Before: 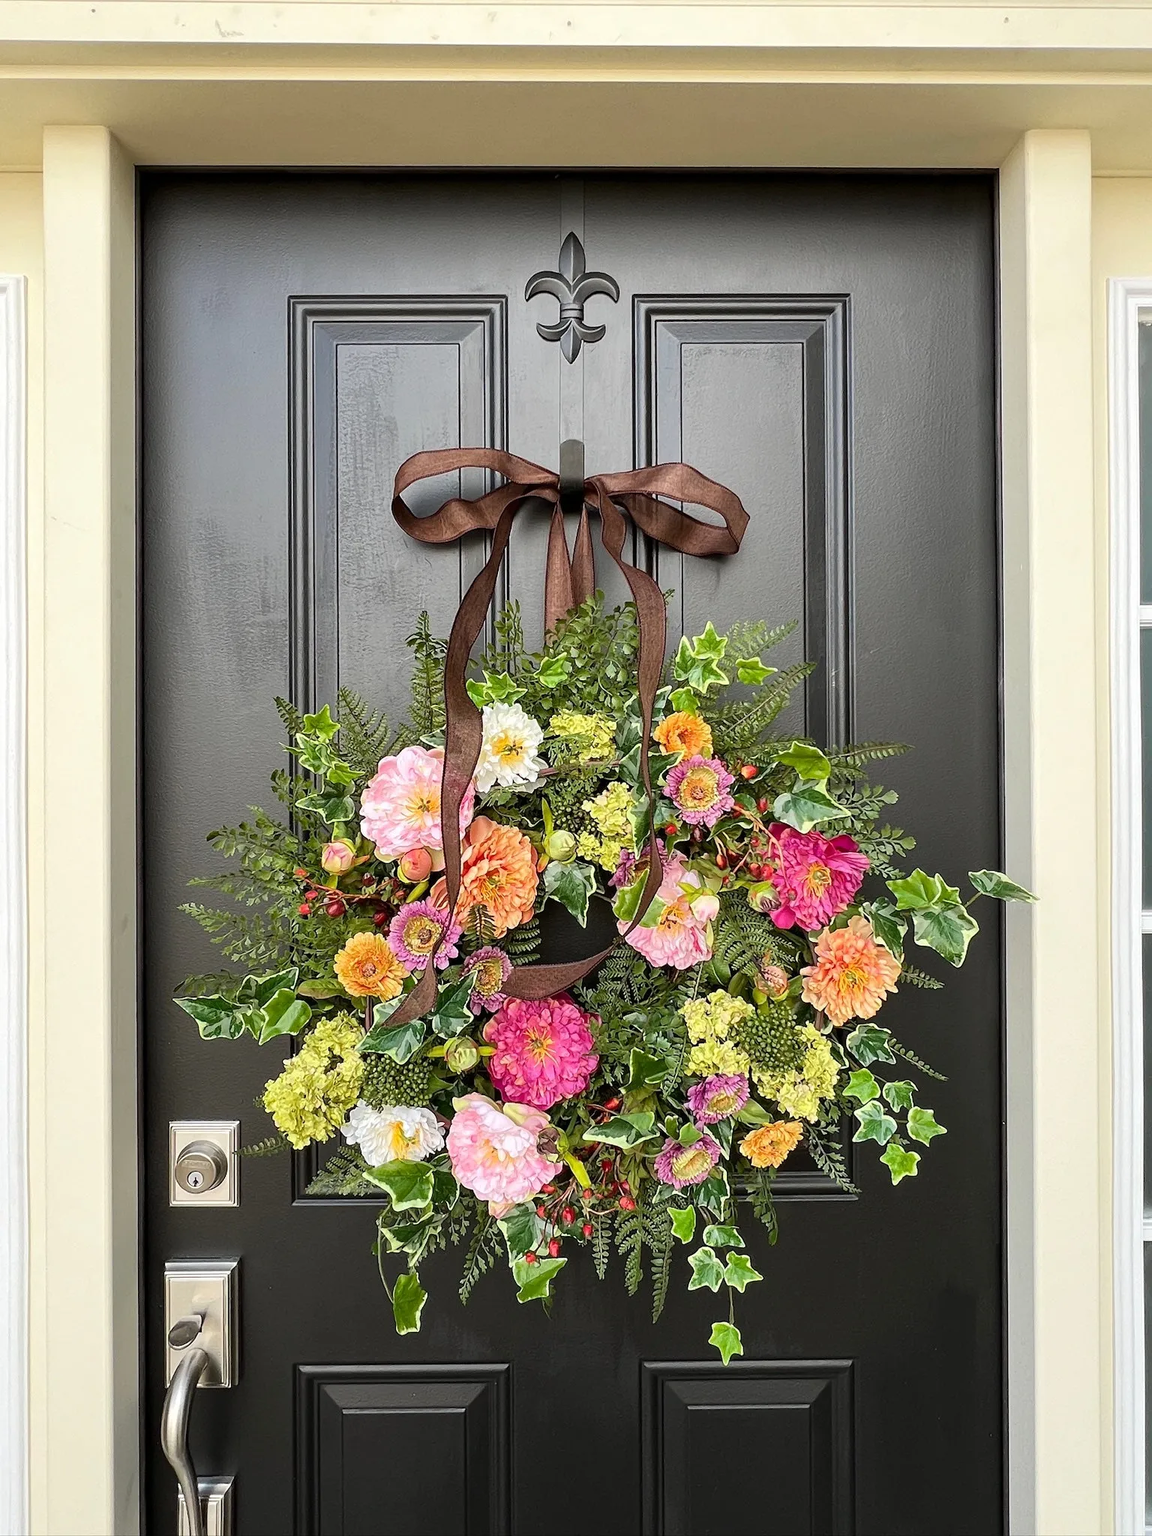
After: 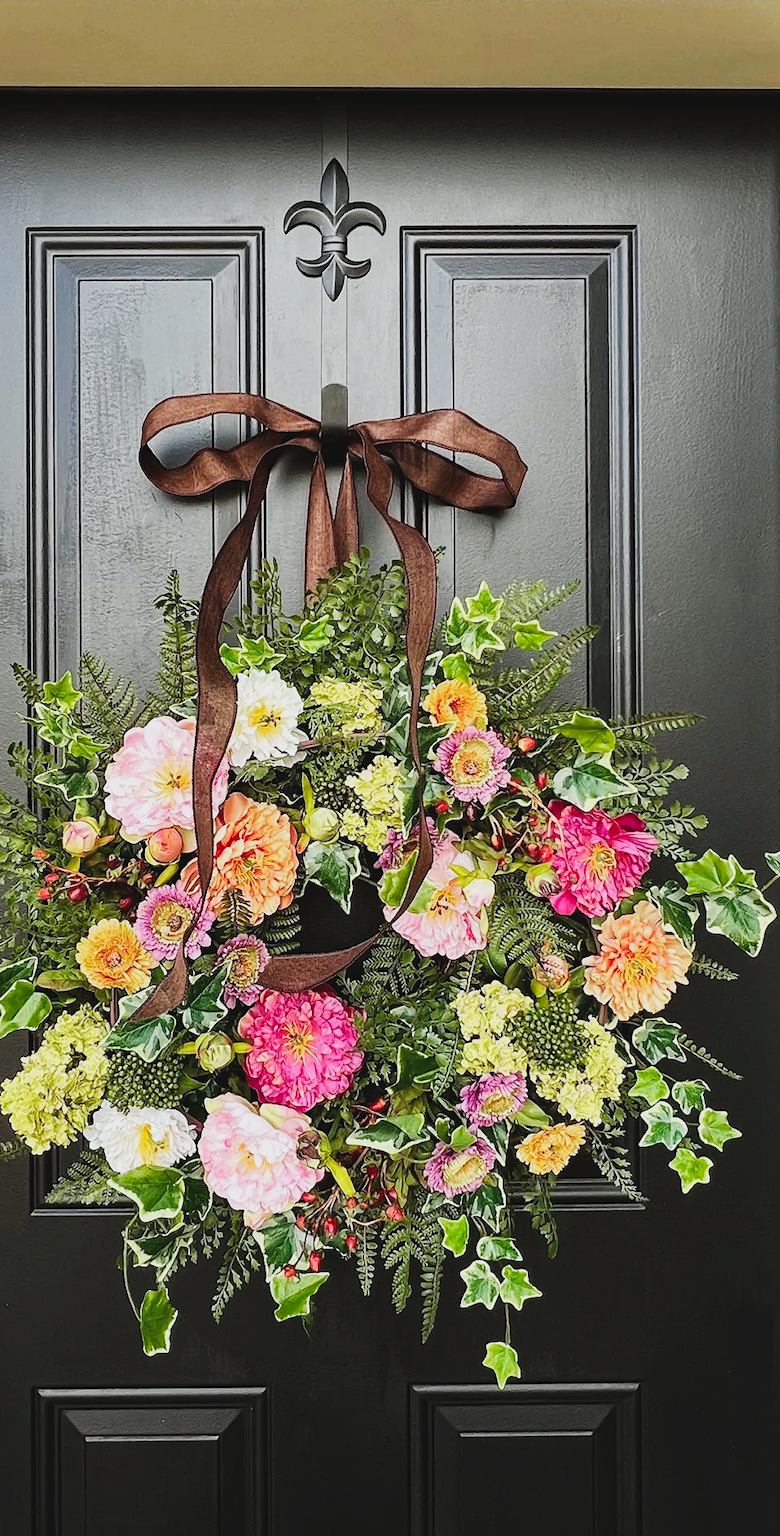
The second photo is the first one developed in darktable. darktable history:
crop and rotate: left 22.918%, top 5.629%, right 14.711%, bottom 2.247%
sigmoid: contrast 2, skew -0.2, preserve hue 0%, red attenuation 0.1, red rotation 0.035, green attenuation 0.1, green rotation -0.017, blue attenuation 0.15, blue rotation -0.052, base primaries Rec2020
exposure: black level correction -0.028, compensate highlight preservation false
haze removal: compatibility mode true, adaptive false
